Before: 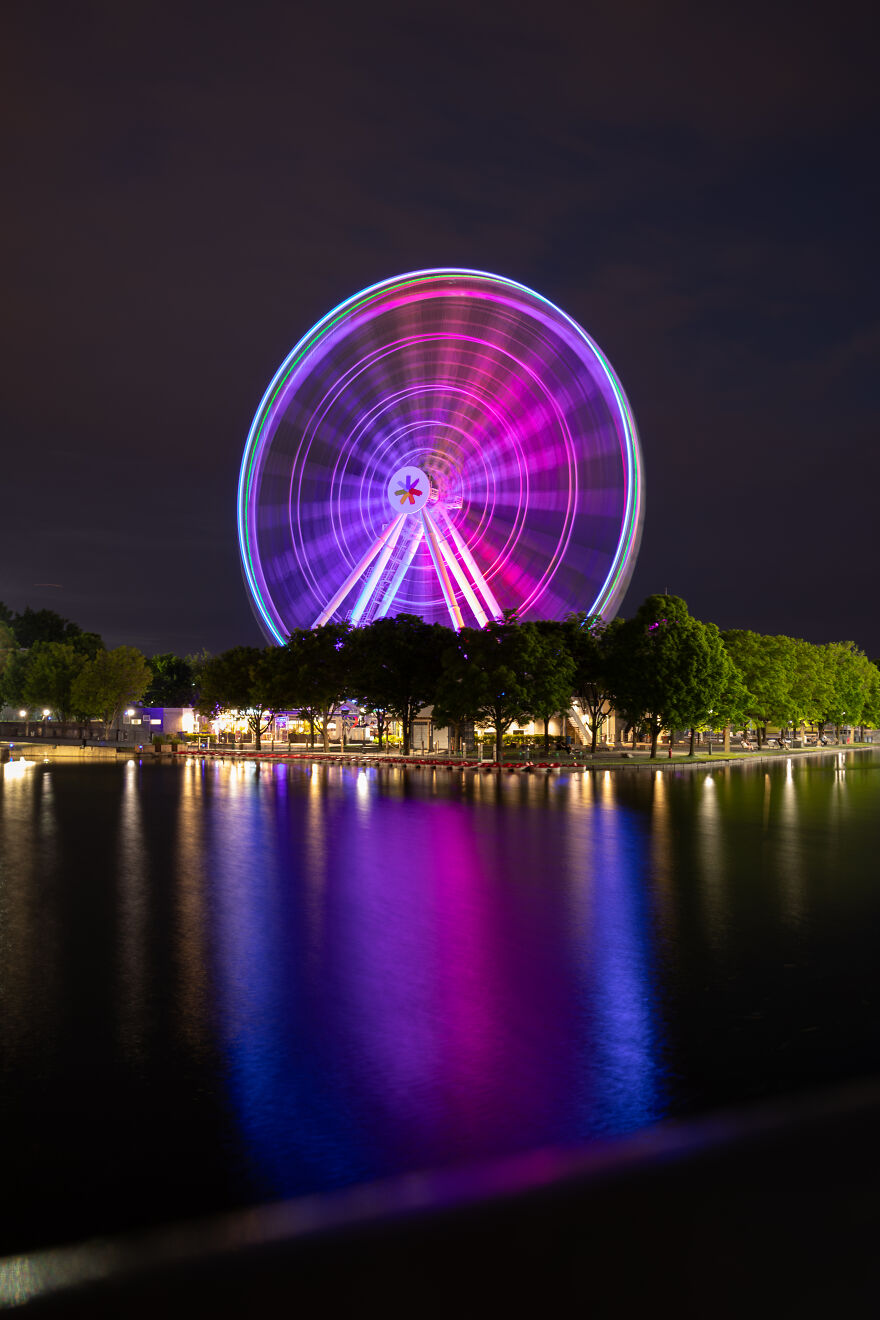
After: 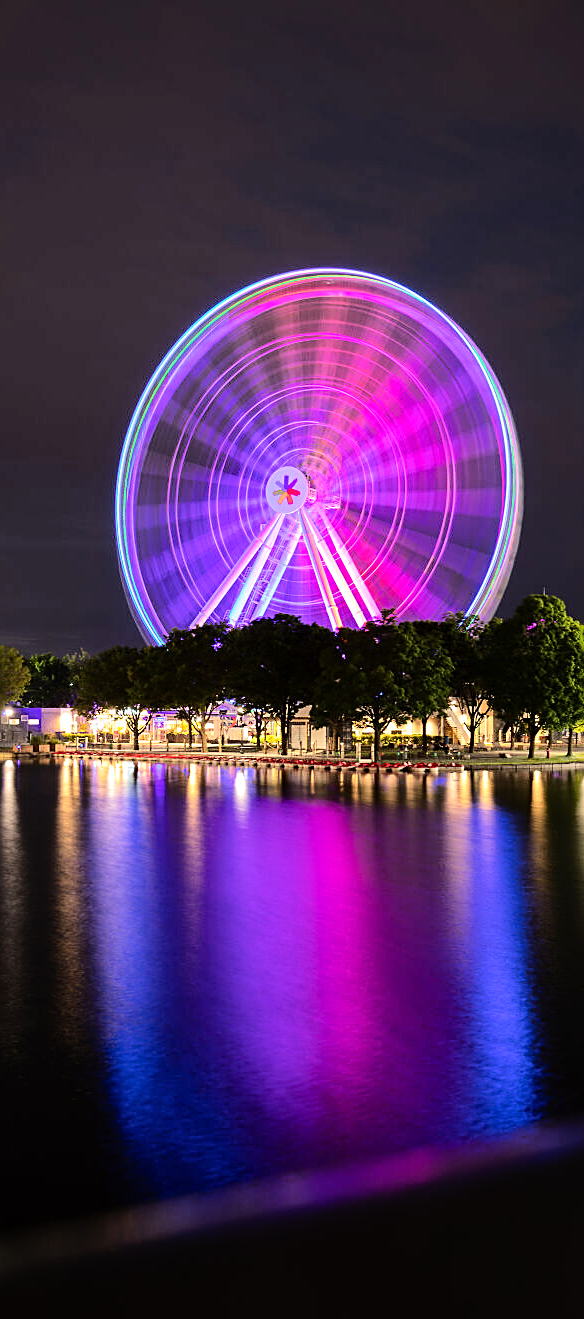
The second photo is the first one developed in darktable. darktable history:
crop and rotate: left 13.905%, right 19.629%
tone equalizer: -7 EV 0.154 EV, -6 EV 0.572 EV, -5 EV 1.18 EV, -4 EV 1.34 EV, -3 EV 1.15 EV, -2 EV 0.6 EV, -1 EV 0.163 EV, edges refinement/feathering 500, mask exposure compensation -1.57 EV, preserve details no
sharpen: on, module defaults
